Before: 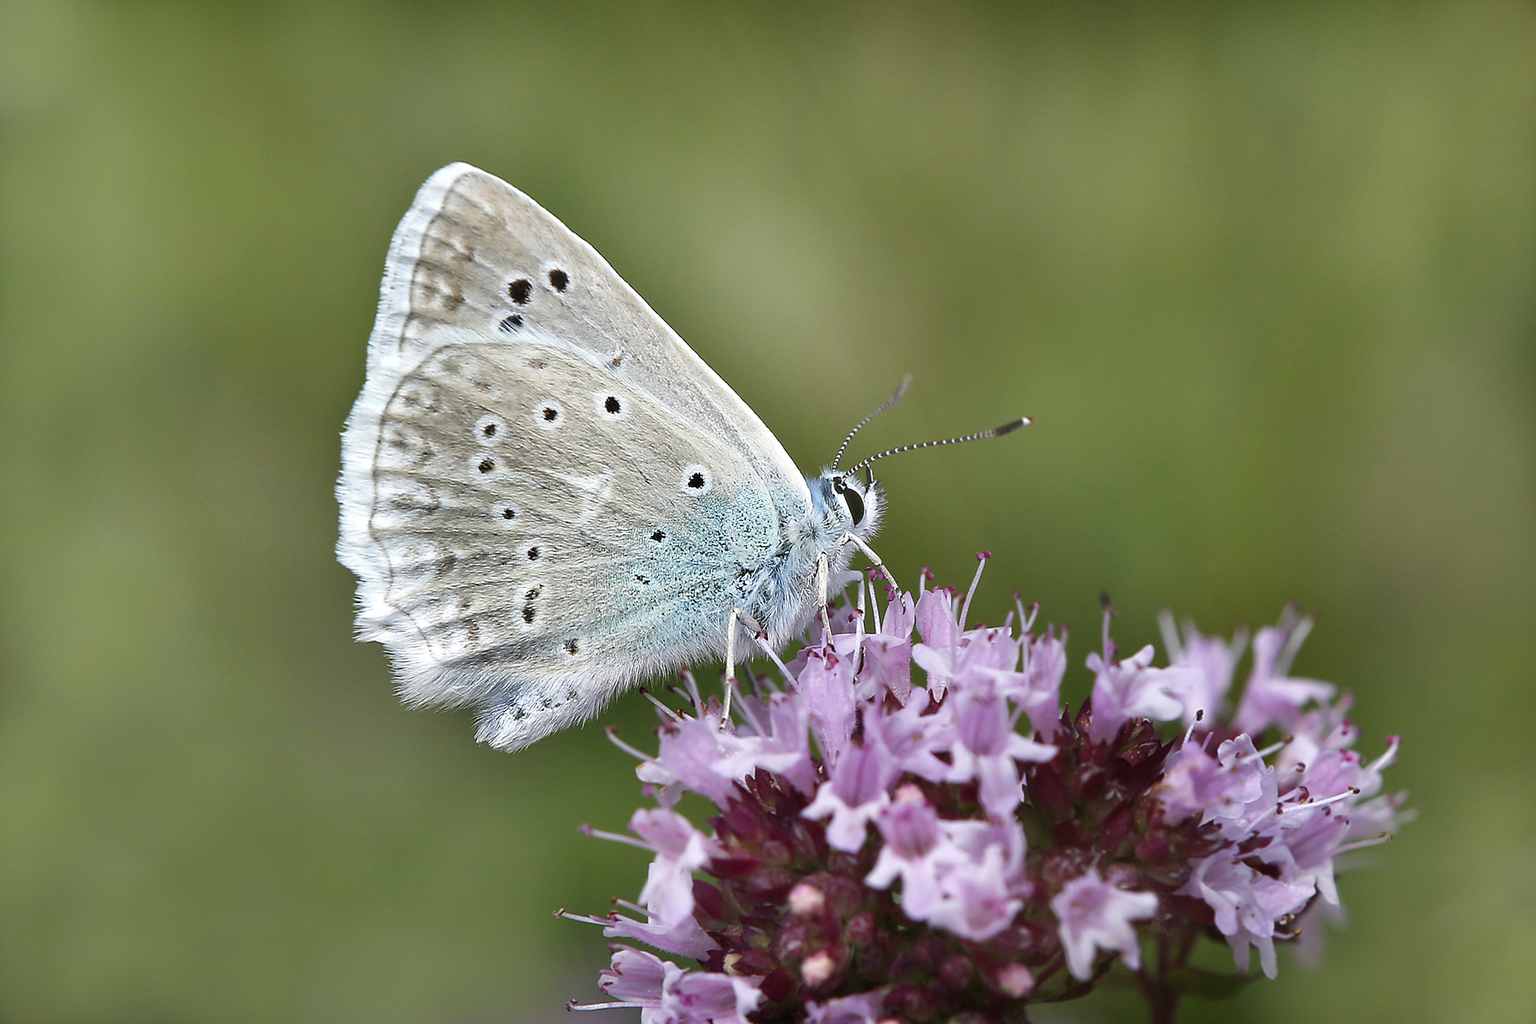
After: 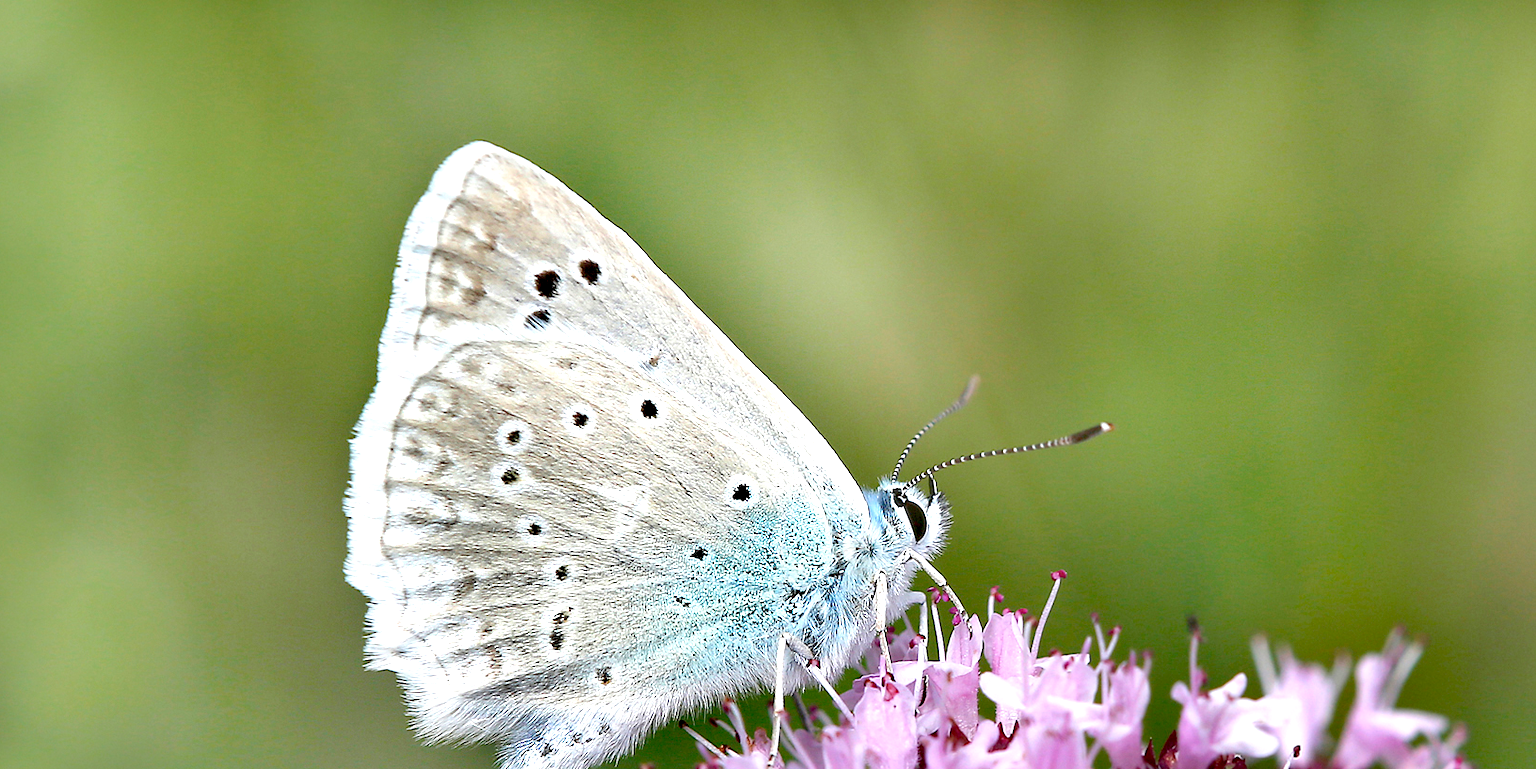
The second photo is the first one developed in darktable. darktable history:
exposure: black level correction 0.012, exposure 0.703 EV, compensate highlight preservation false
crop: left 1.604%, top 3.366%, right 7.685%, bottom 28.441%
